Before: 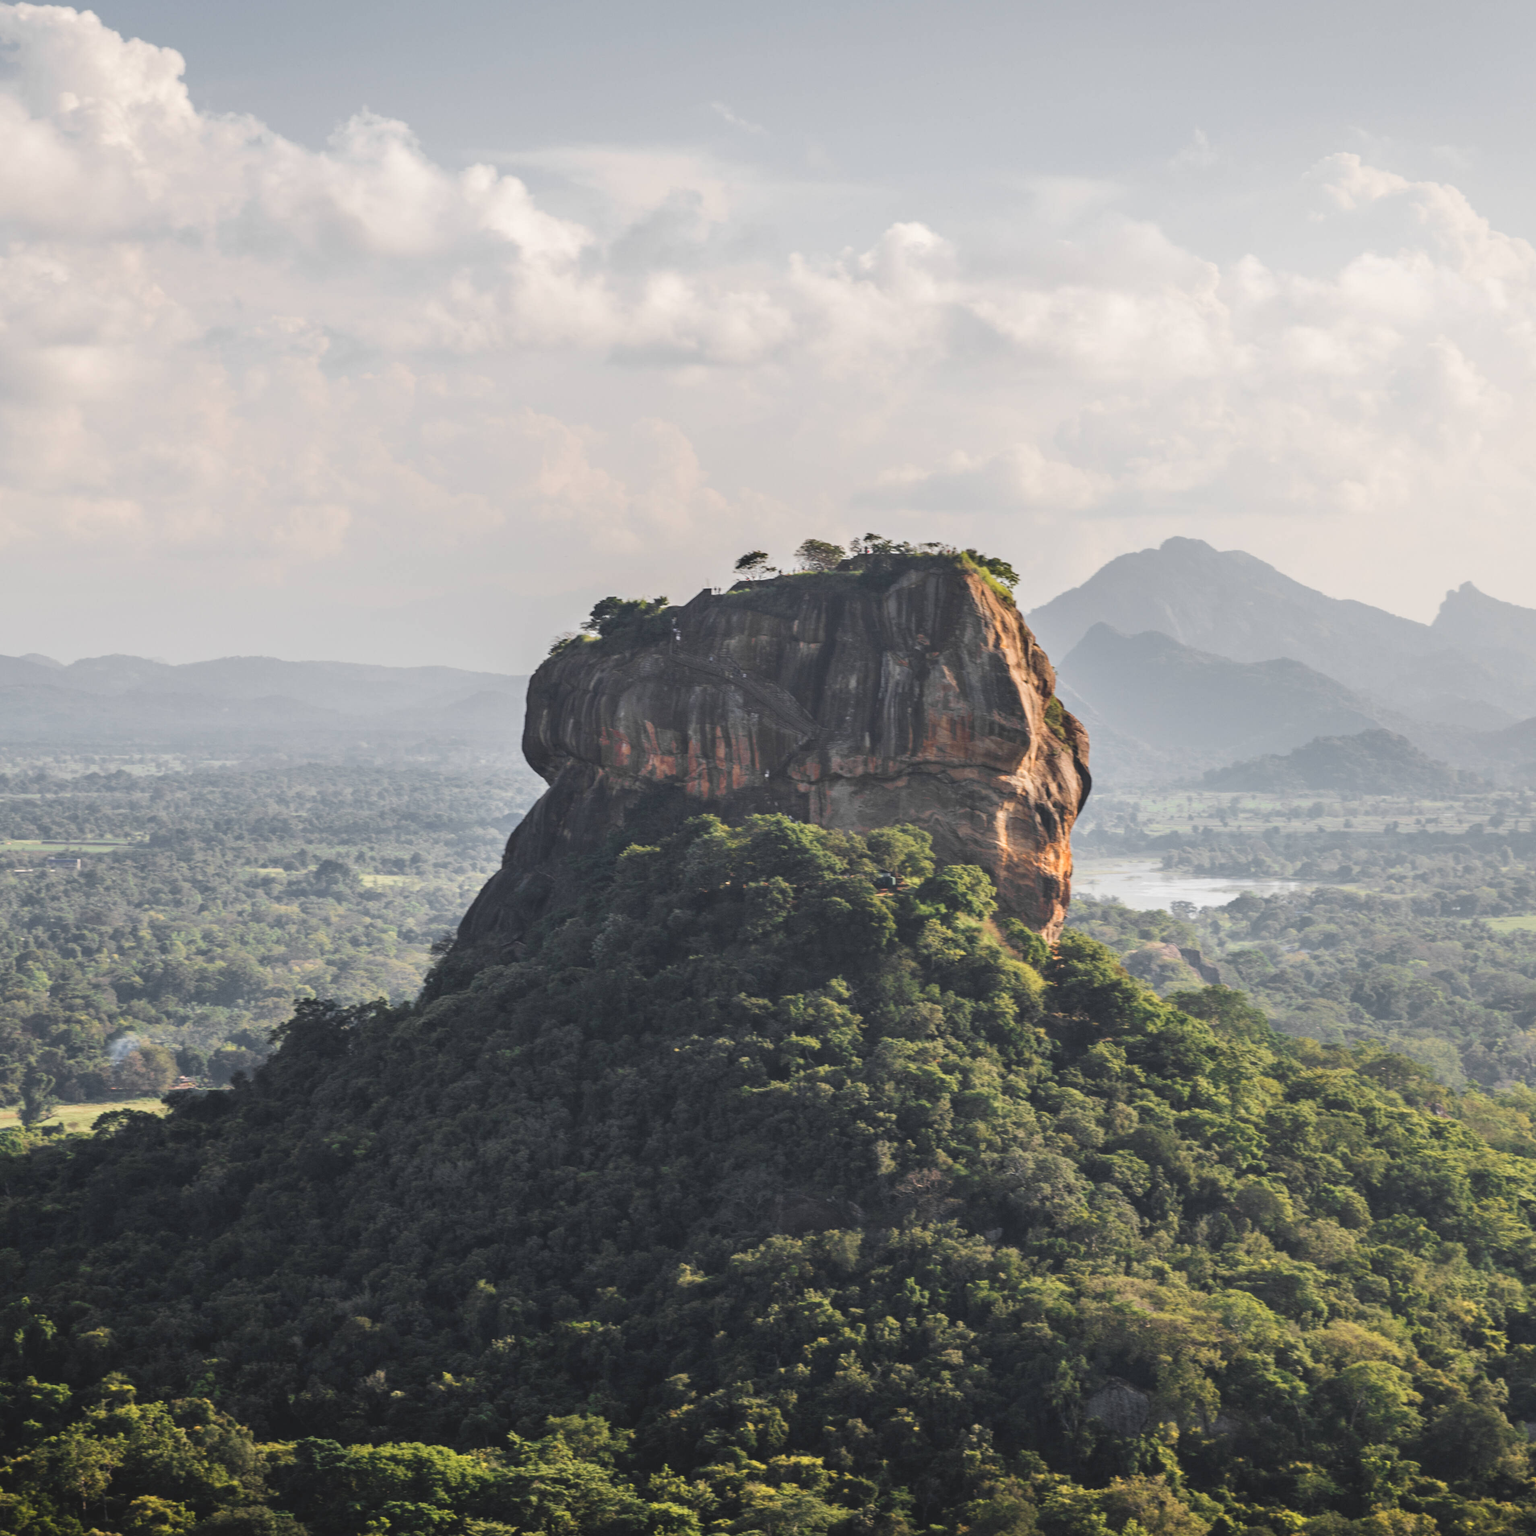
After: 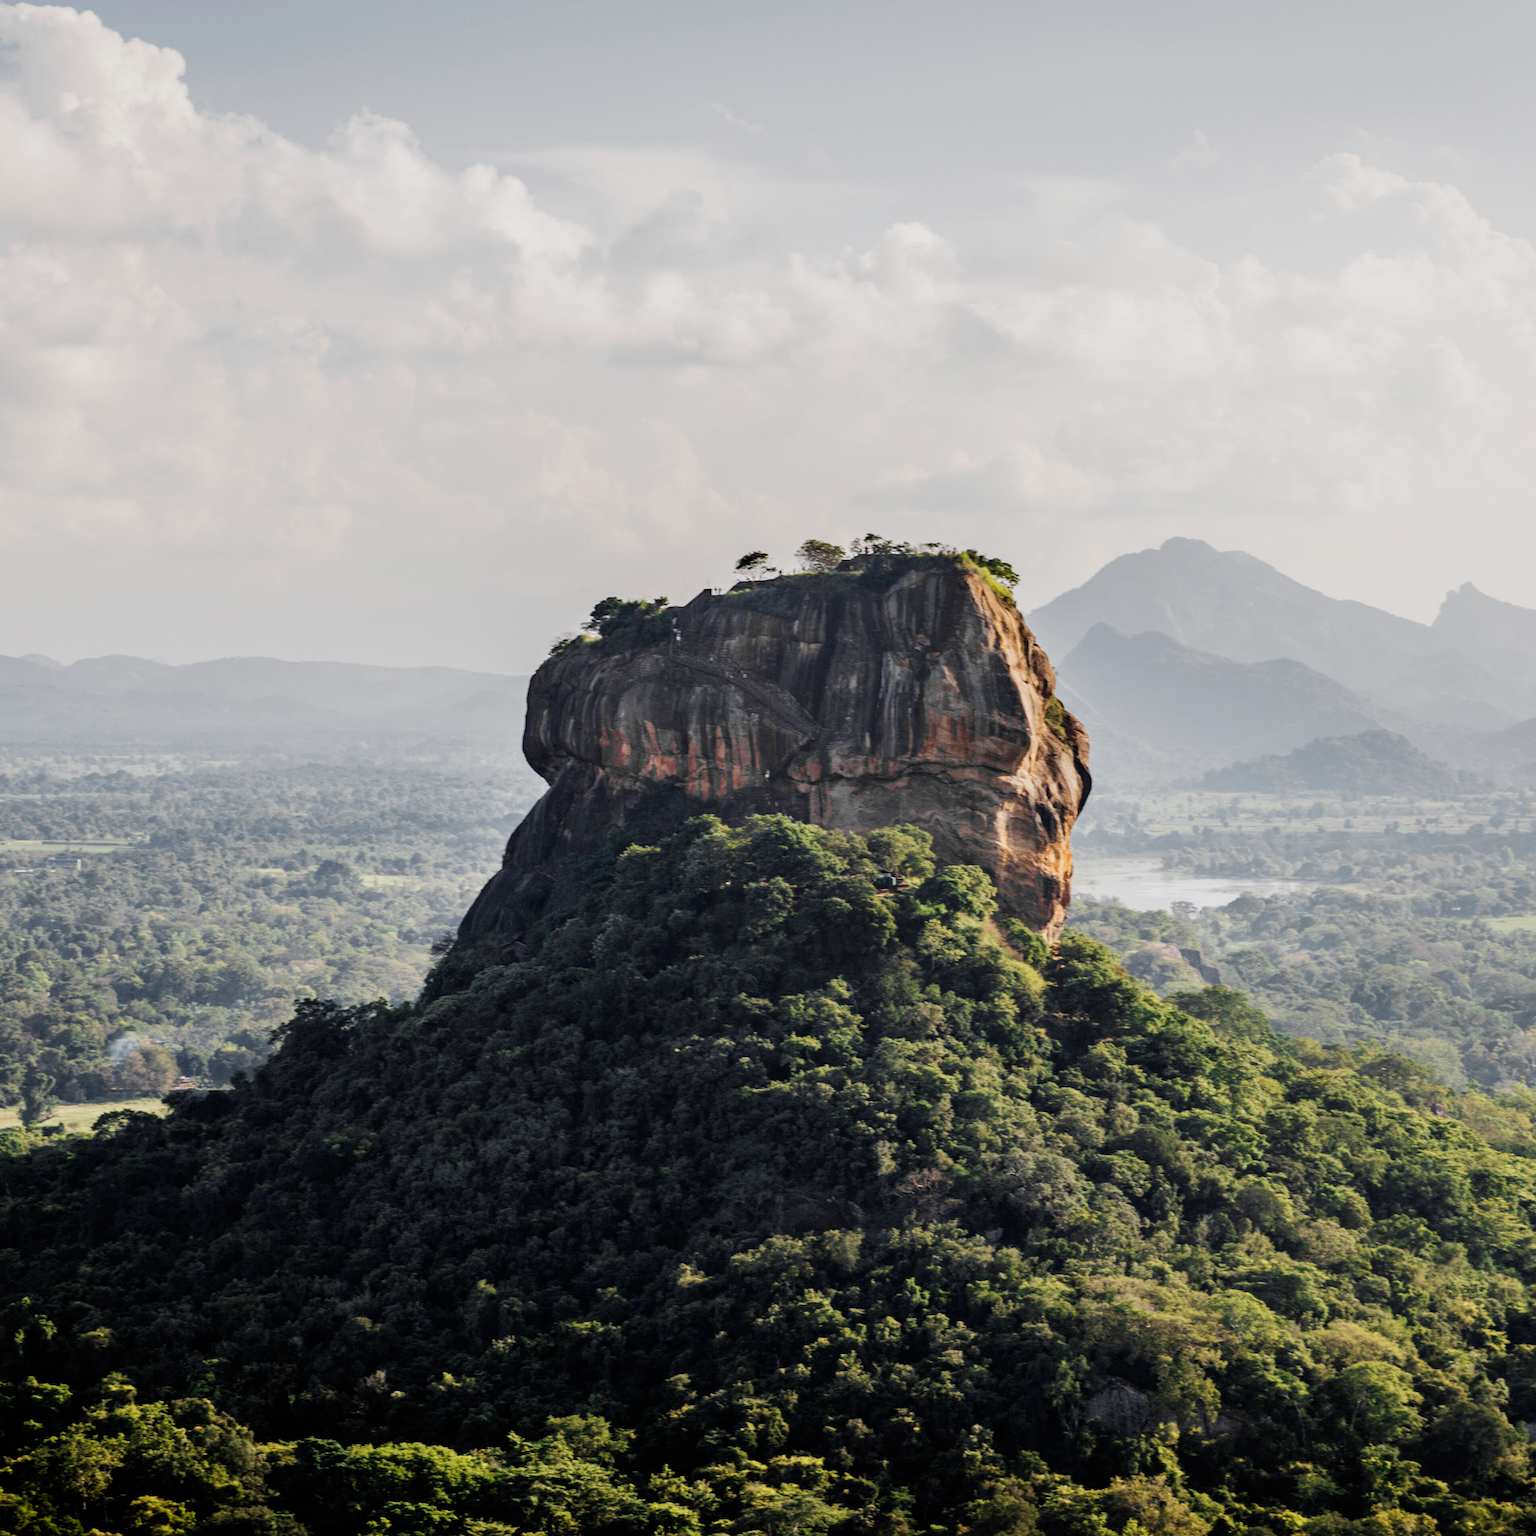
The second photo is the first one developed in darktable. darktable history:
filmic rgb: black relative exposure -7.5 EV, white relative exposure 5 EV, hardness 3.33, contrast 1.298, preserve chrominance no, color science v4 (2020), iterations of high-quality reconstruction 0, contrast in shadows soft, contrast in highlights soft
